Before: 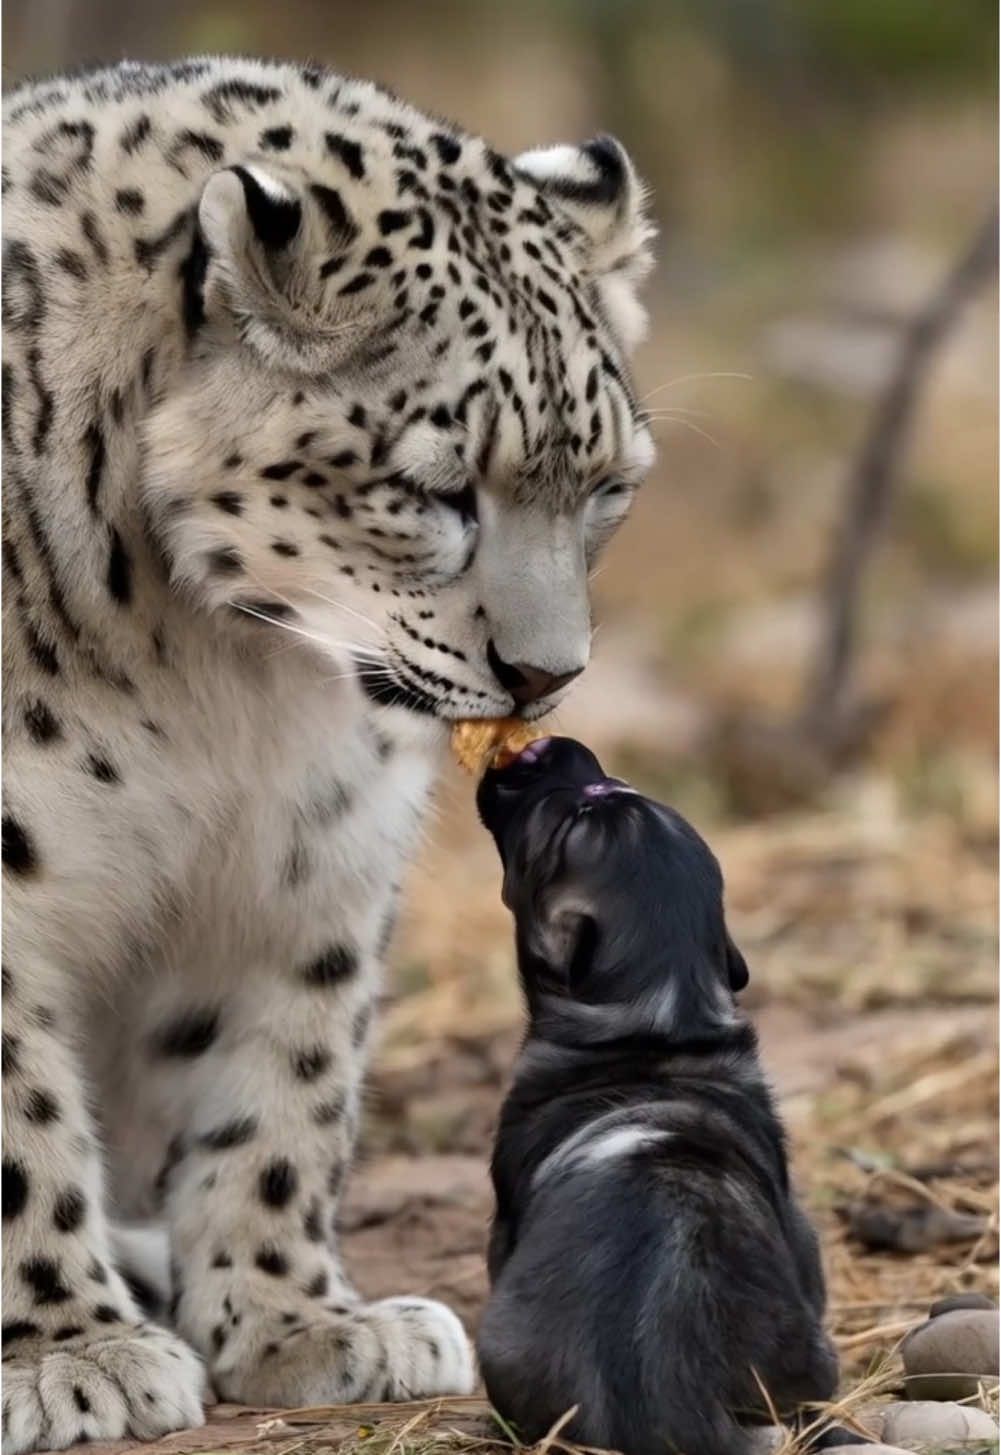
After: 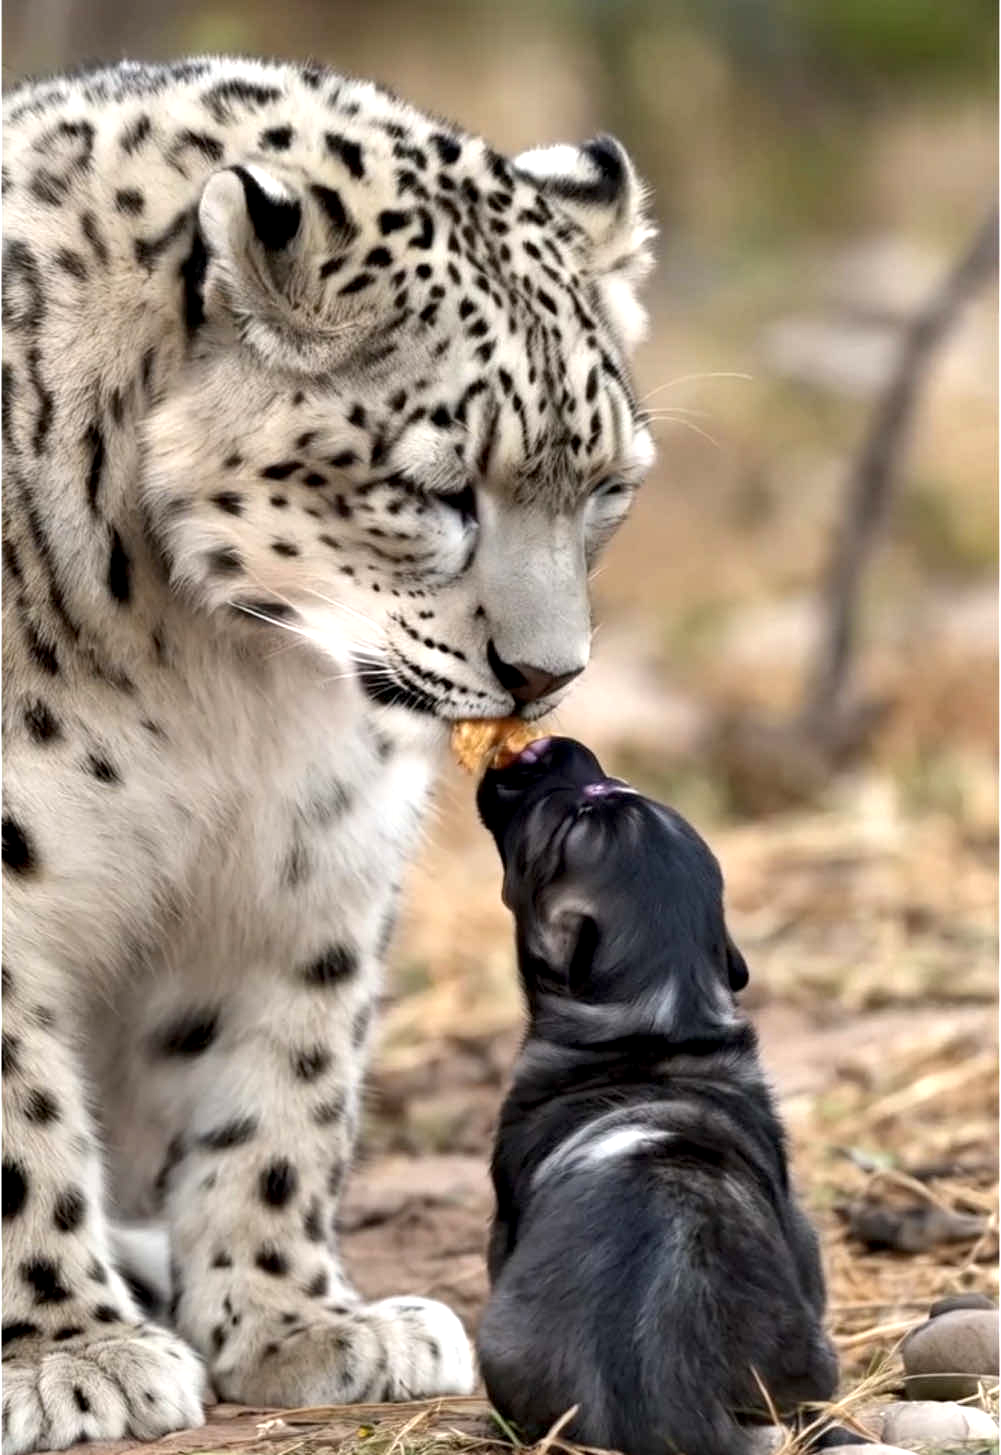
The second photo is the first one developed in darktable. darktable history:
local contrast: highlights 105%, shadows 103%, detail 120%, midtone range 0.2
exposure: black level correction 0.001, exposure 0.674 EV, compensate exposure bias true, compensate highlight preservation false
